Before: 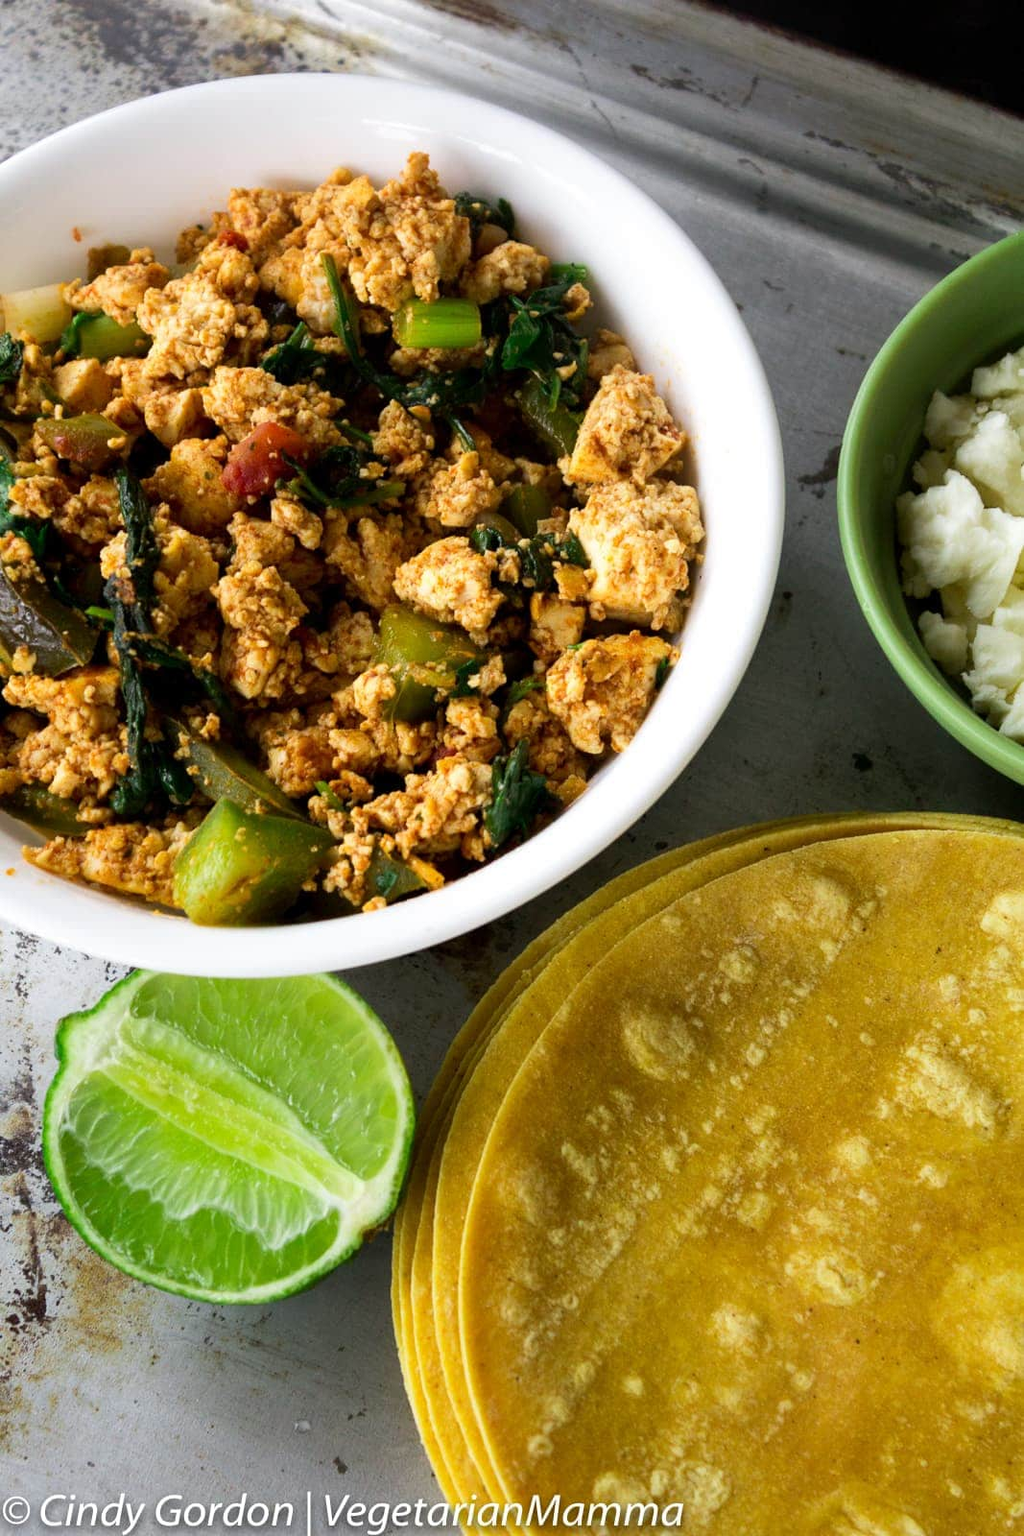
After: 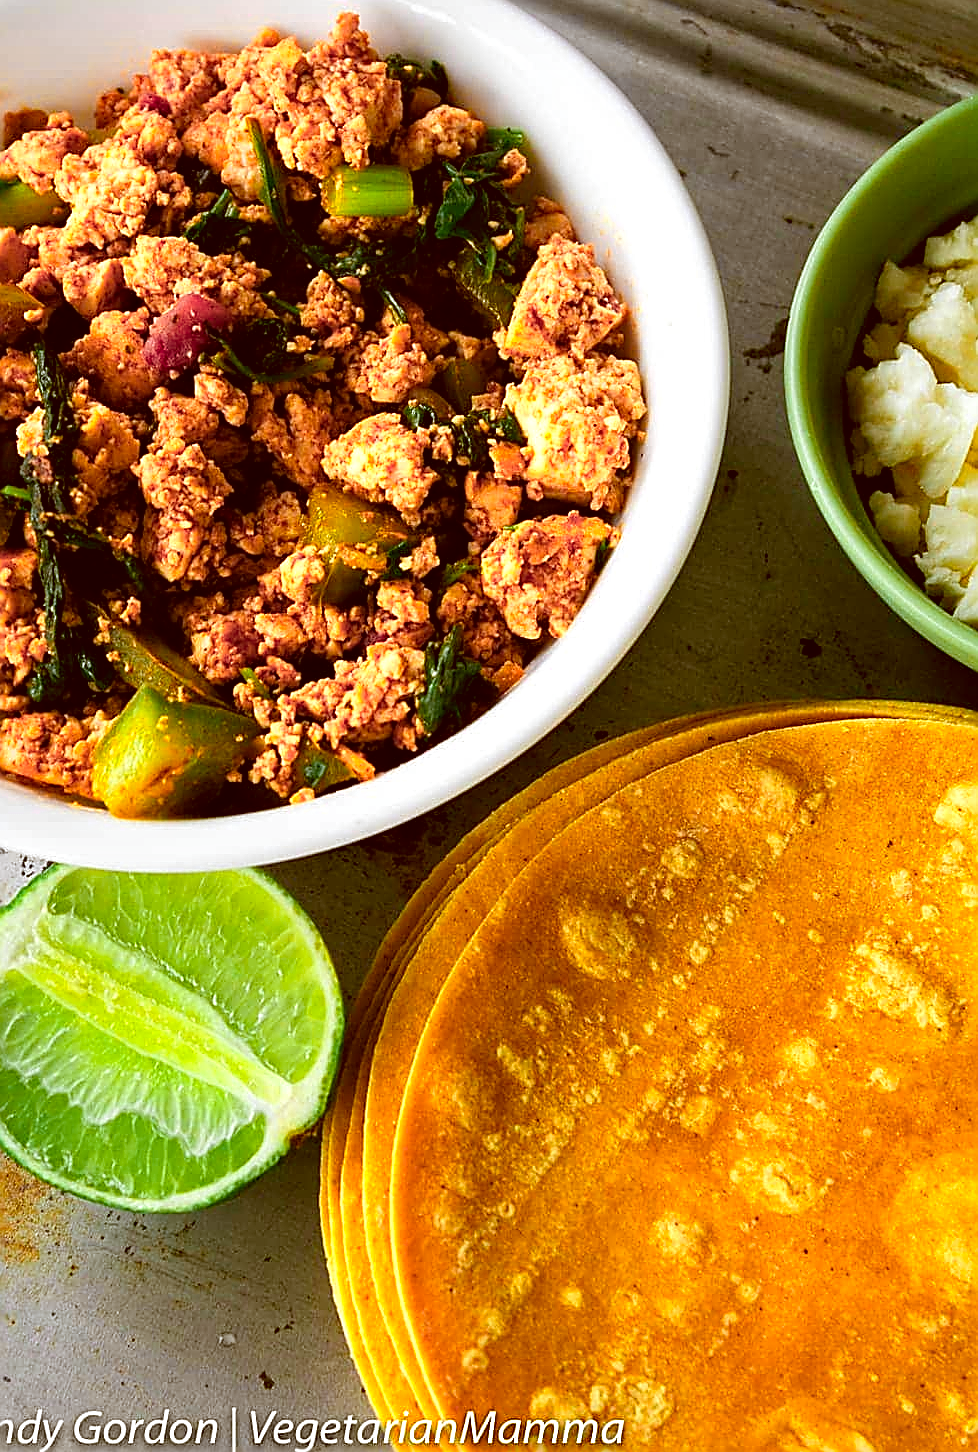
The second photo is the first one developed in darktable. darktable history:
color correction: highlights a* -0.482, highlights b* 0.161, shadows a* 4.66, shadows b* 20.72
crop and rotate: left 8.262%, top 9.226%
sharpen: radius 1.685, amount 1.294
haze removal: compatibility mode true, adaptive false
color zones: curves: ch0 [(0.257, 0.558) (0.75, 0.565)]; ch1 [(0.004, 0.857) (0.14, 0.416) (0.257, 0.695) (0.442, 0.032) (0.736, 0.266) (0.891, 0.741)]; ch2 [(0, 0.623) (0.112, 0.436) (0.271, 0.474) (0.516, 0.64) (0.743, 0.286)]
local contrast: mode bilateral grid, contrast 28, coarseness 16, detail 115%, midtone range 0.2
